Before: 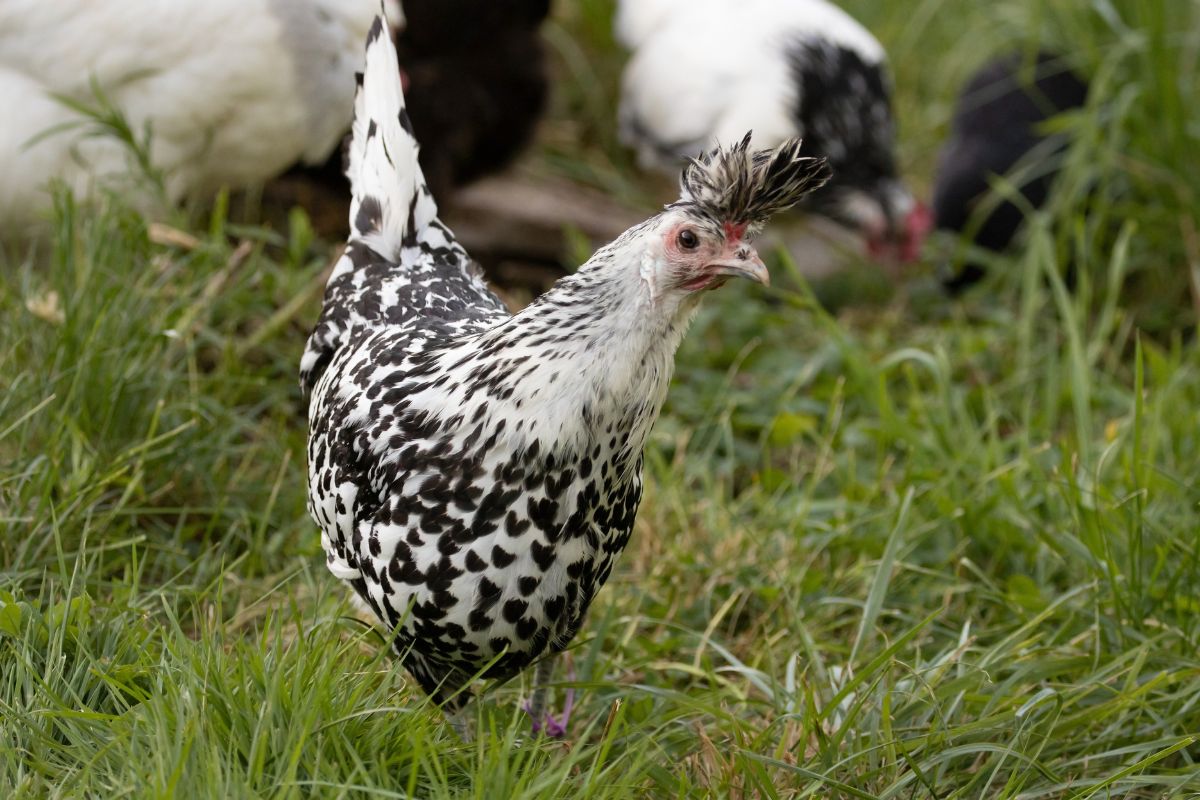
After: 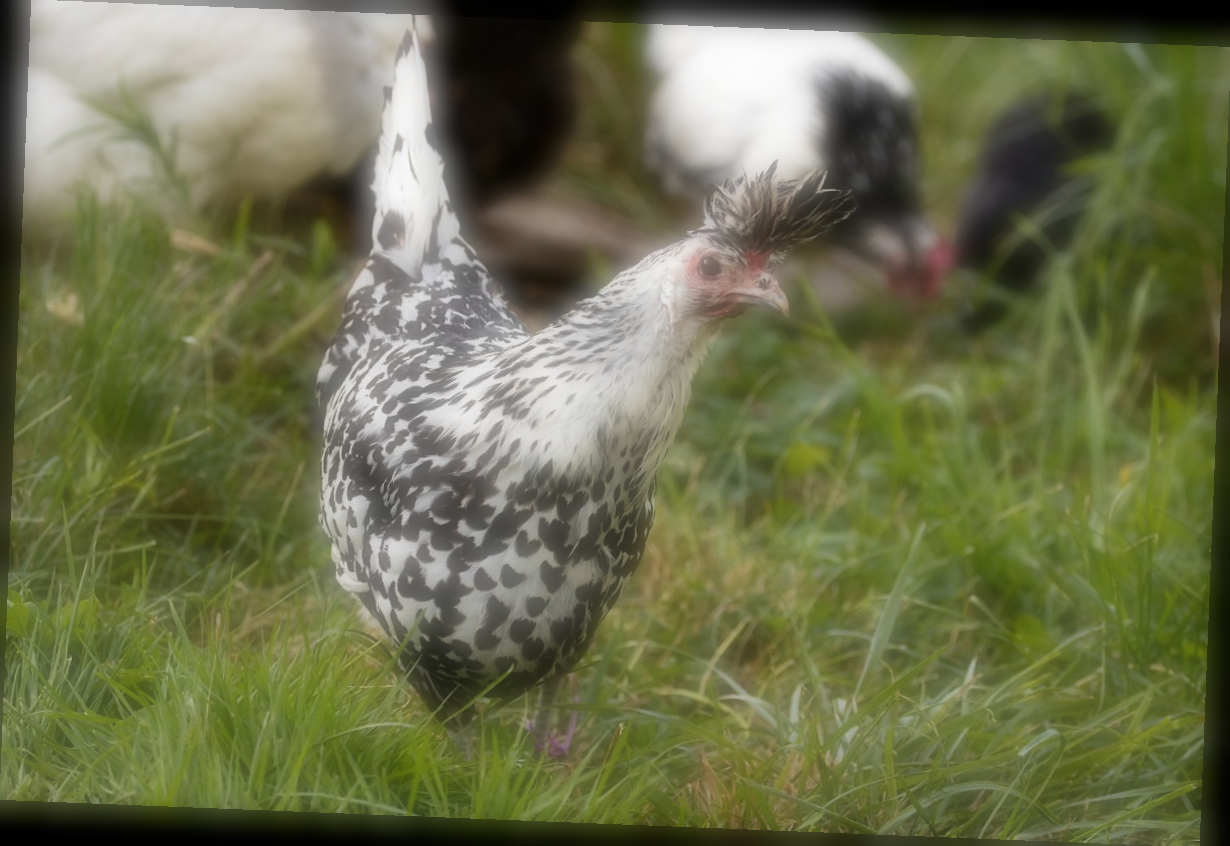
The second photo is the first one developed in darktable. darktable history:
soften: on, module defaults
rotate and perspective: rotation 2.27°, automatic cropping off
